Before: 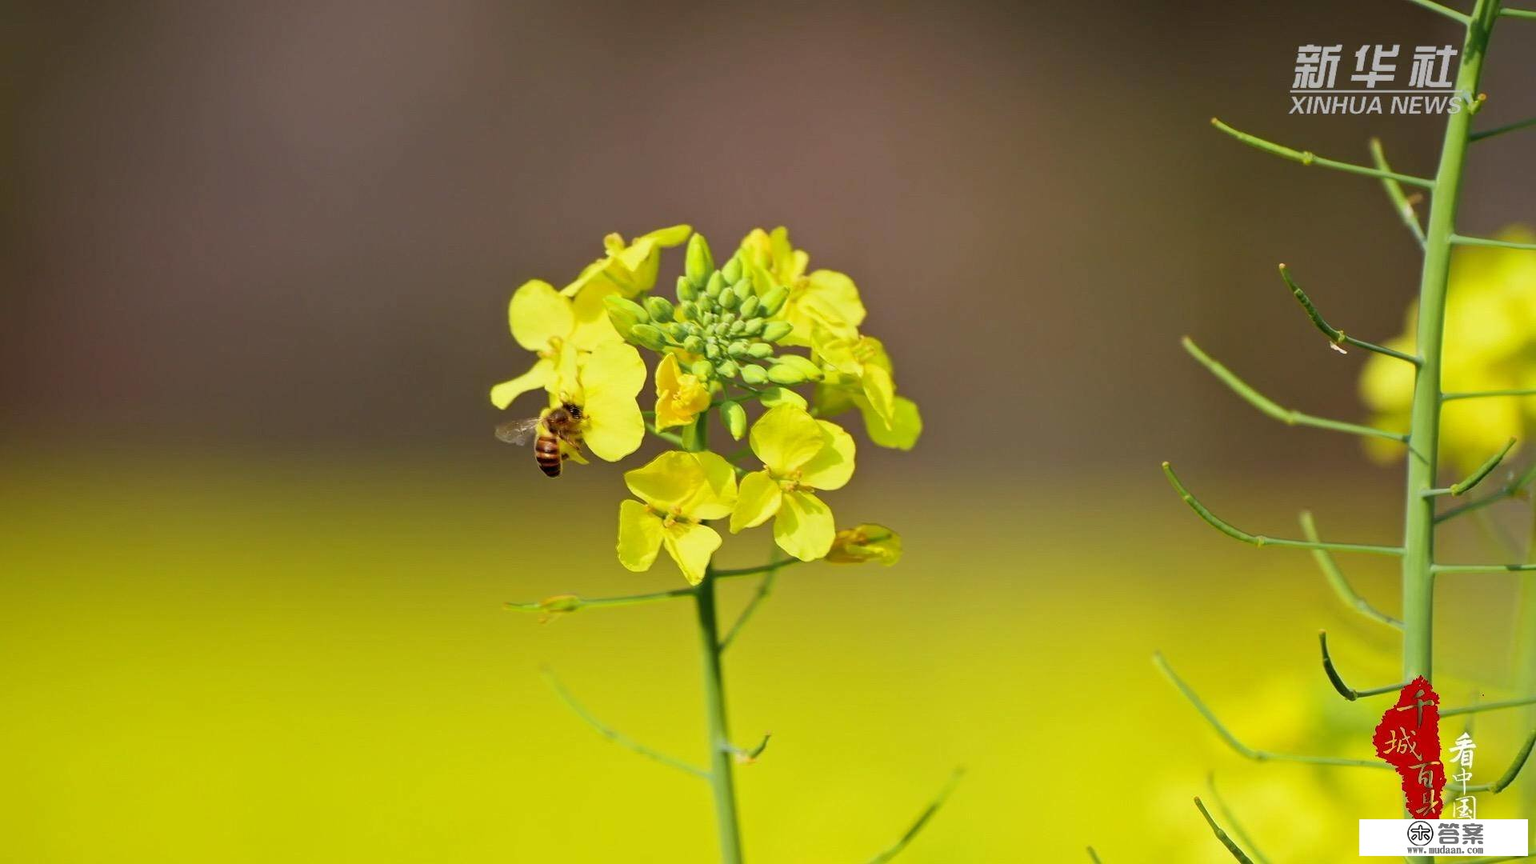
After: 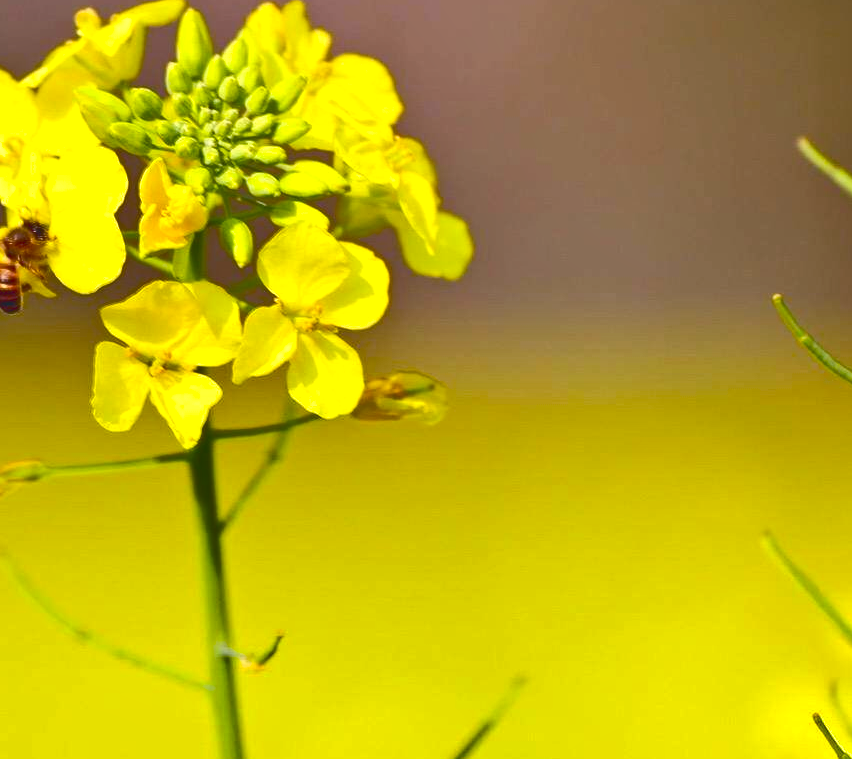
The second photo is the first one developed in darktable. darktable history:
crop: left 35.432%, top 26.233%, right 20.145%, bottom 3.432%
tone curve: curves: ch0 [(0, 0.142) (0.384, 0.314) (0.752, 0.711) (0.991, 0.95)]; ch1 [(0.006, 0.129) (0.346, 0.384) (1, 1)]; ch2 [(0.003, 0.057) (0.261, 0.248) (1, 1)], color space Lab, independent channels
shadows and highlights: shadows 32.83, highlights -47.7, soften with gaussian
color balance: output saturation 120%
exposure: black level correction 0.001, exposure 0.5 EV, compensate exposure bias true, compensate highlight preservation false
